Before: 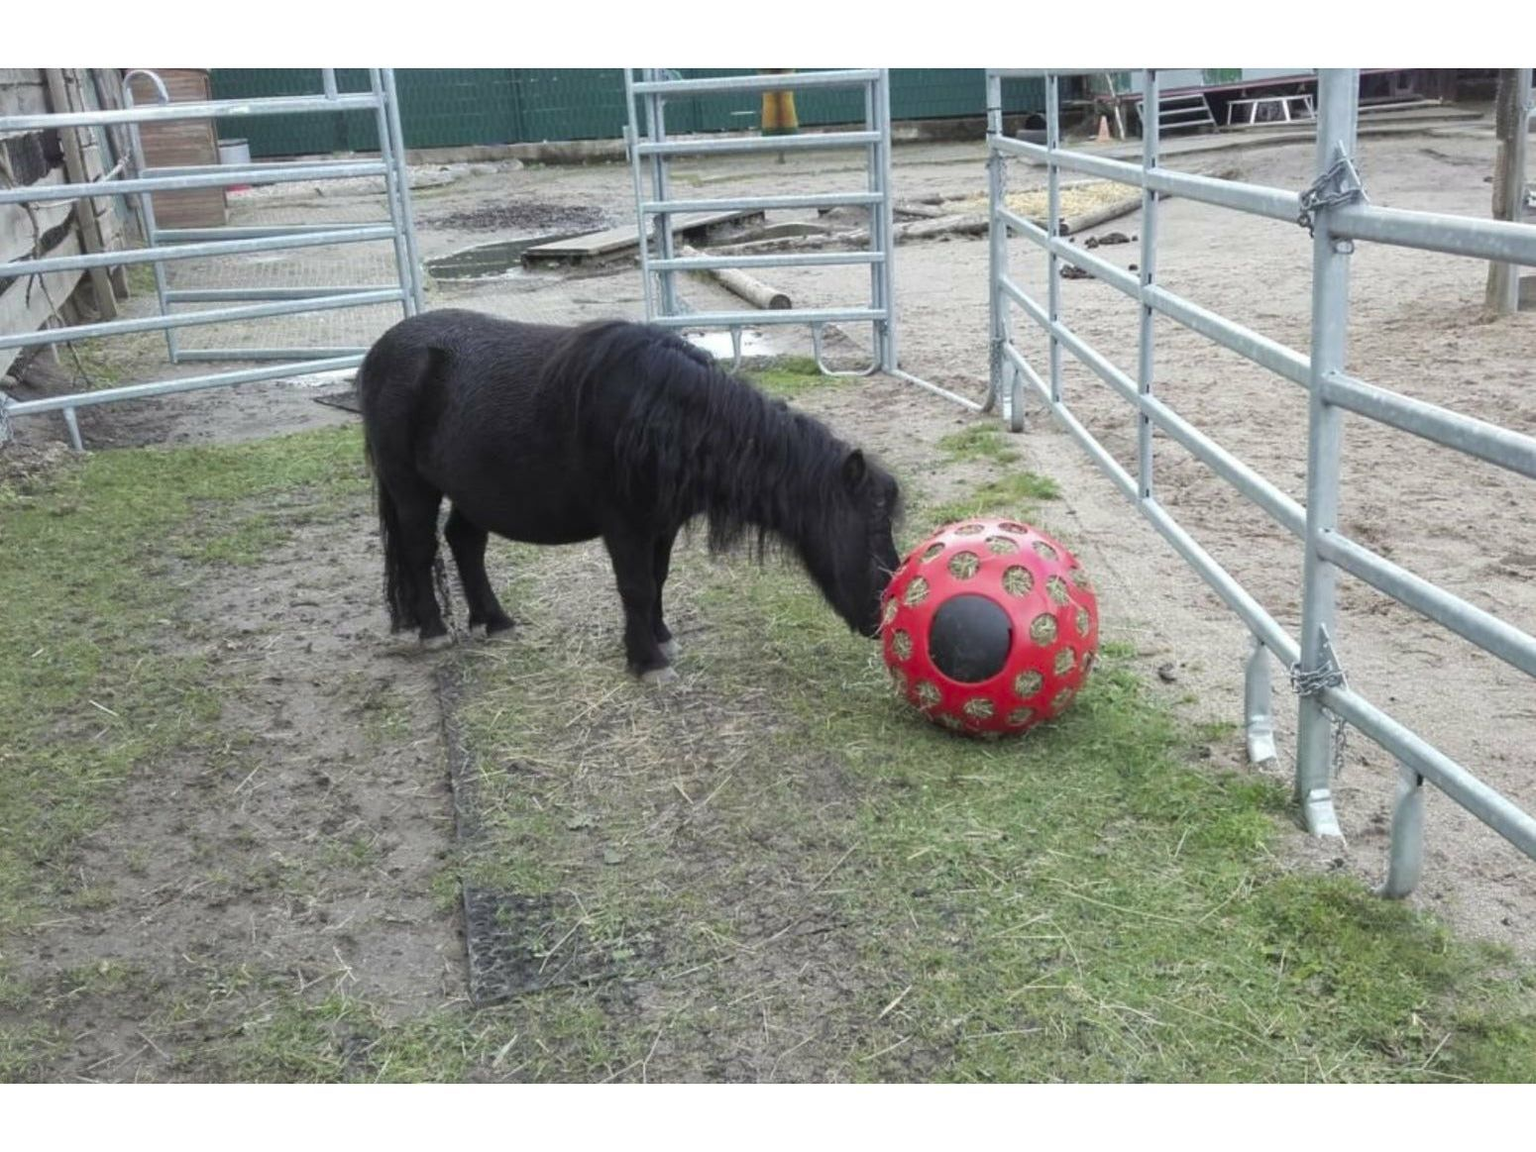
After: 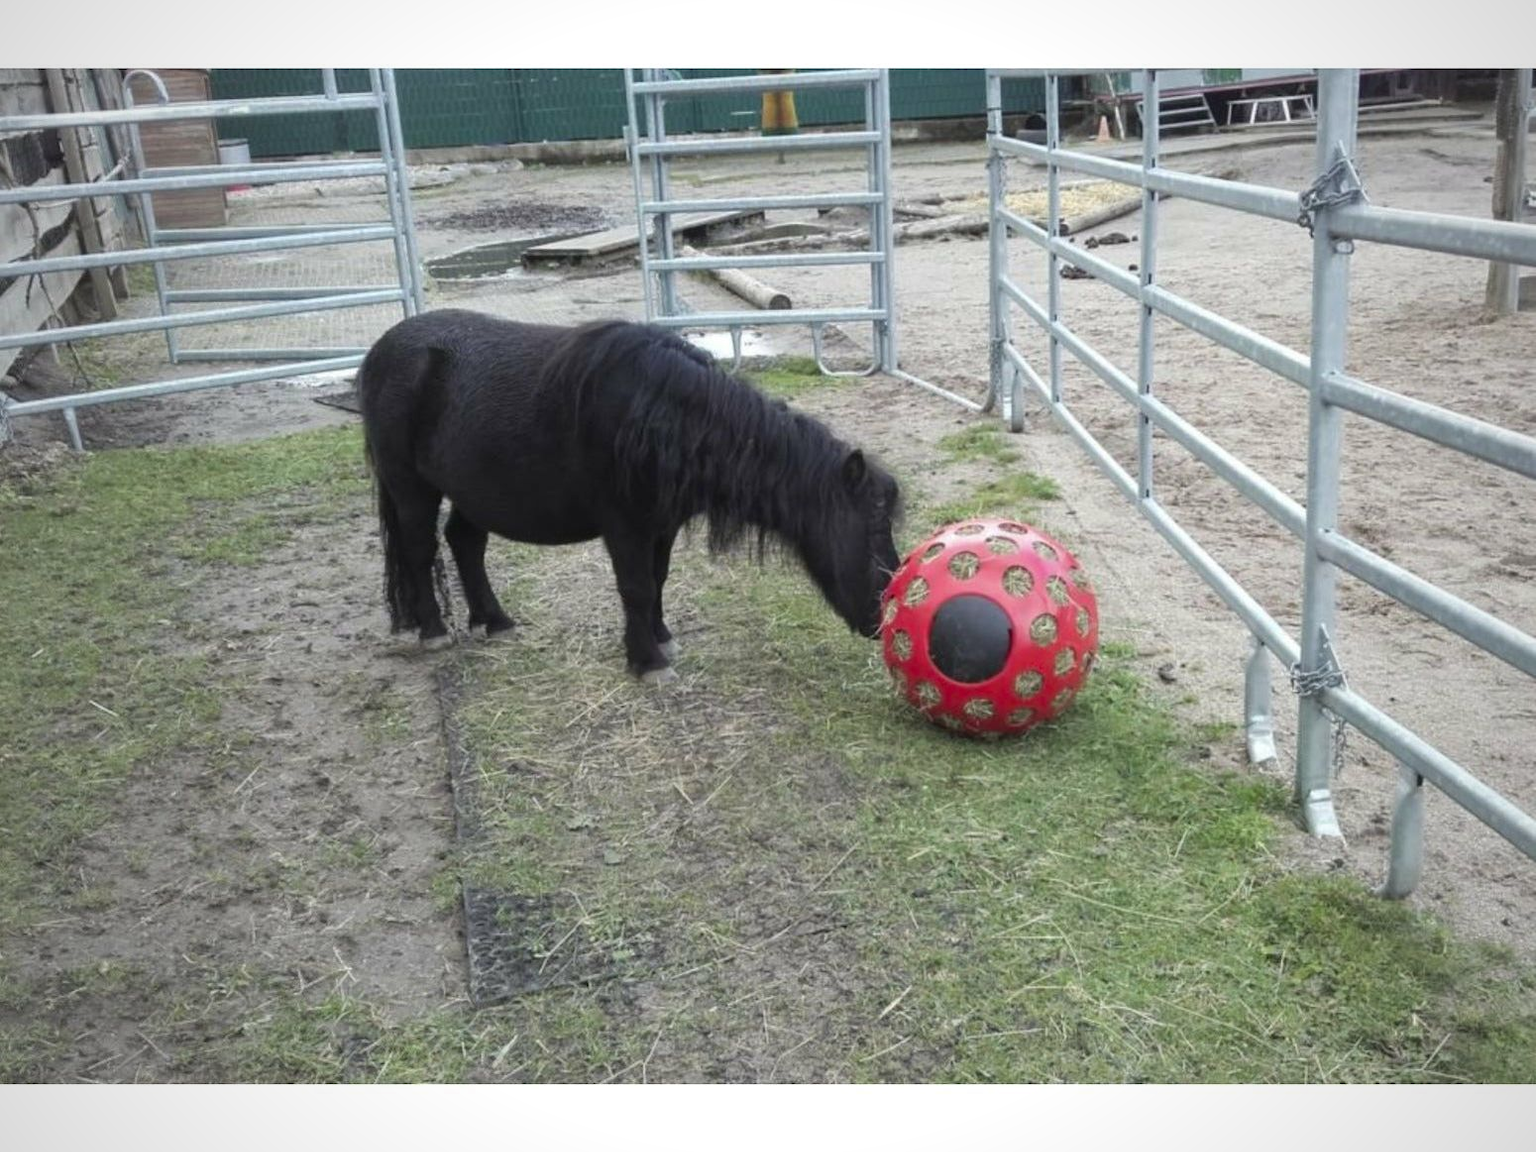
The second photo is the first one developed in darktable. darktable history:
vignetting: fall-off start 74.74%, fall-off radius 65.76%, brightness -0.397, saturation -0.295
